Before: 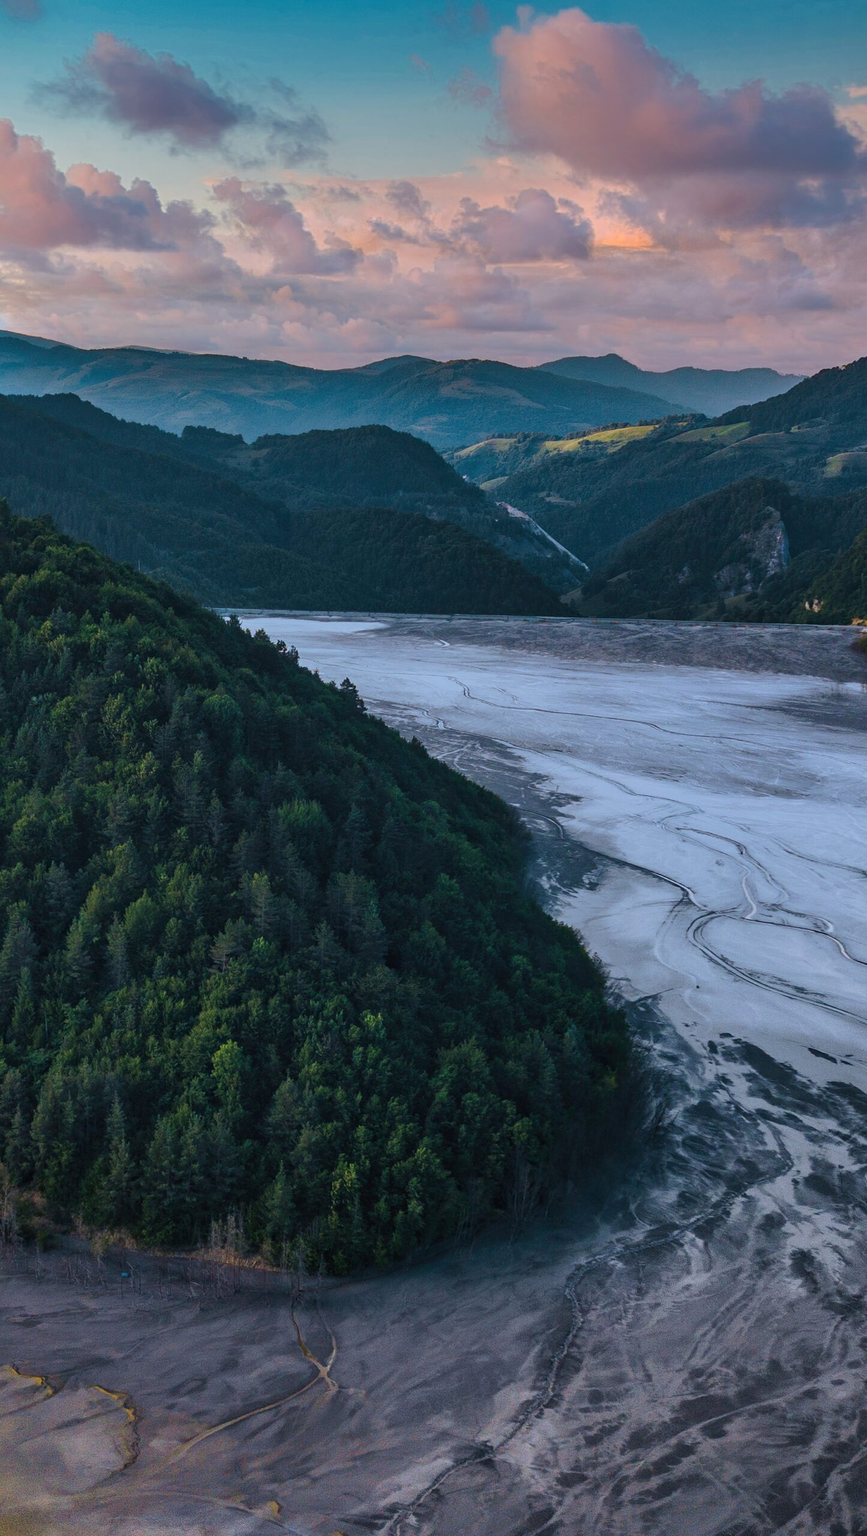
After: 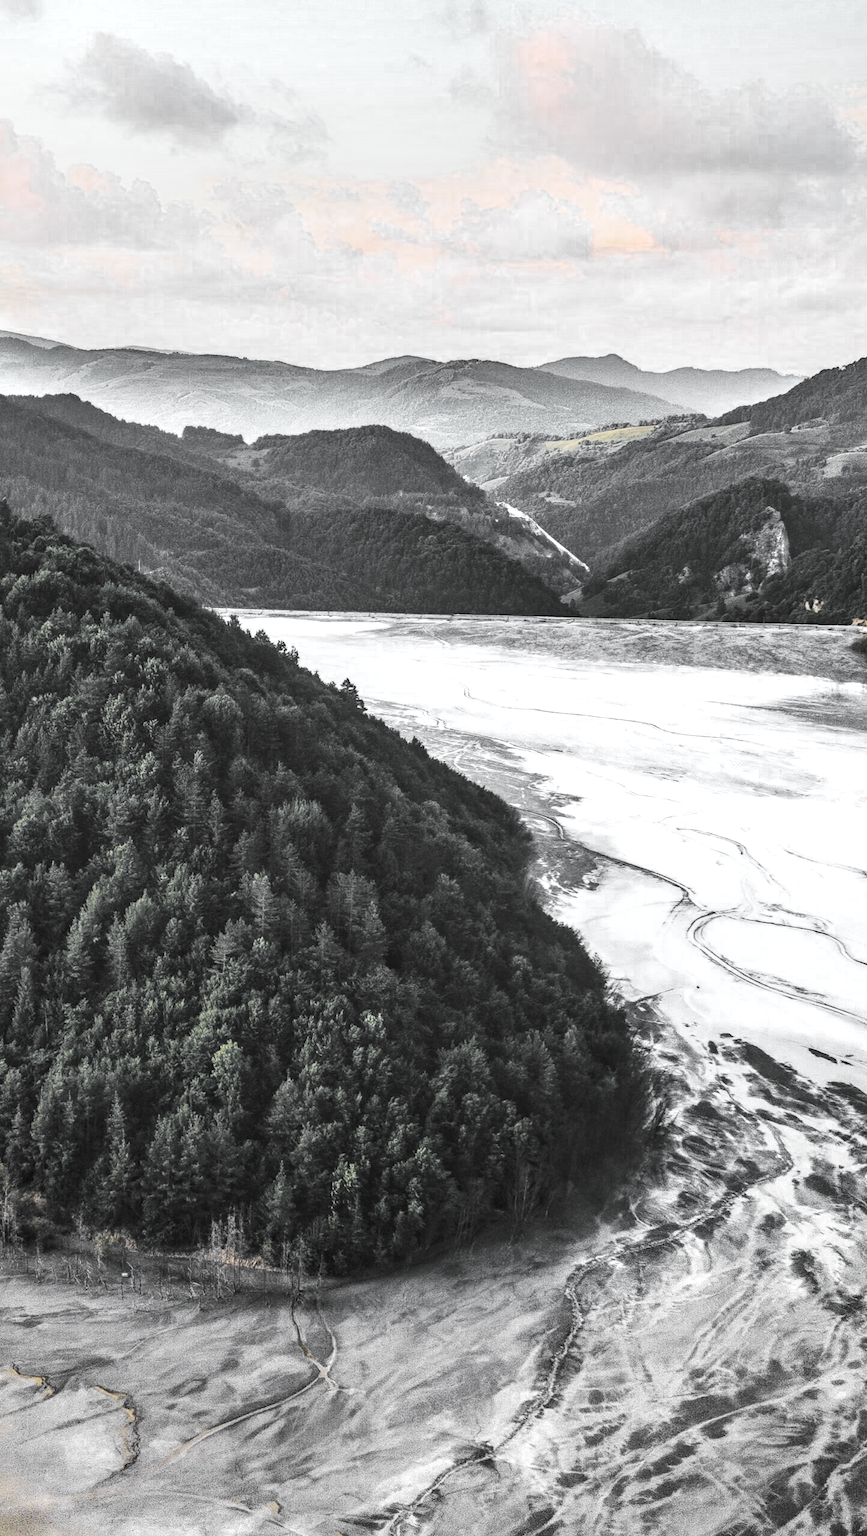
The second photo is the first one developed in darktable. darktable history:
local contrast: detail 130%
base curve: curves: ch0 [(0, 0) (0.028, 0.03) (0.121, 0.232) (0.46, 0.748) (0.859, 0.968) (1, 1)], preserve colors none
color zones: curves: ch0 [(0, 0.613) (0.01, 0.613) (0.245, 0.448) (0.498, 0.529) (0.642, 0.665) (0.879, 0.777) (0.99, 0.613)]; ch1 [(0, 0.035) (0.121, 0.189) (0.259, 0.197) (0.415, 0.061) (0.589, 0.022) (0.732, 0.022) (0.857, 0.026) (0.991, 0.053)]
contrast brightness saturation: brightness 0.153
tone curve: curves: ch0 [(0, 0.038) (0.193, 0.212) (0.461, 0.502) (0.634, 0.709) (0.852, 0.89) (1, 0.967)]; ch1 [(0, 0) (0.35, 0.356) (0.45, 0.453) (0.504, 0.503) (0.532, 0.524) (0.558, 0.555) (0.735, 0.762) (1, 1)]; ch2 [(0, 0) (0.281, 0.266) (0.456, 0.469) (0.5, 0.5) (0.533, 0.545) (0.606, 0.598) (0.646, 0.654) (1, 1)], color space Lab, independent channels, preserve colors none
